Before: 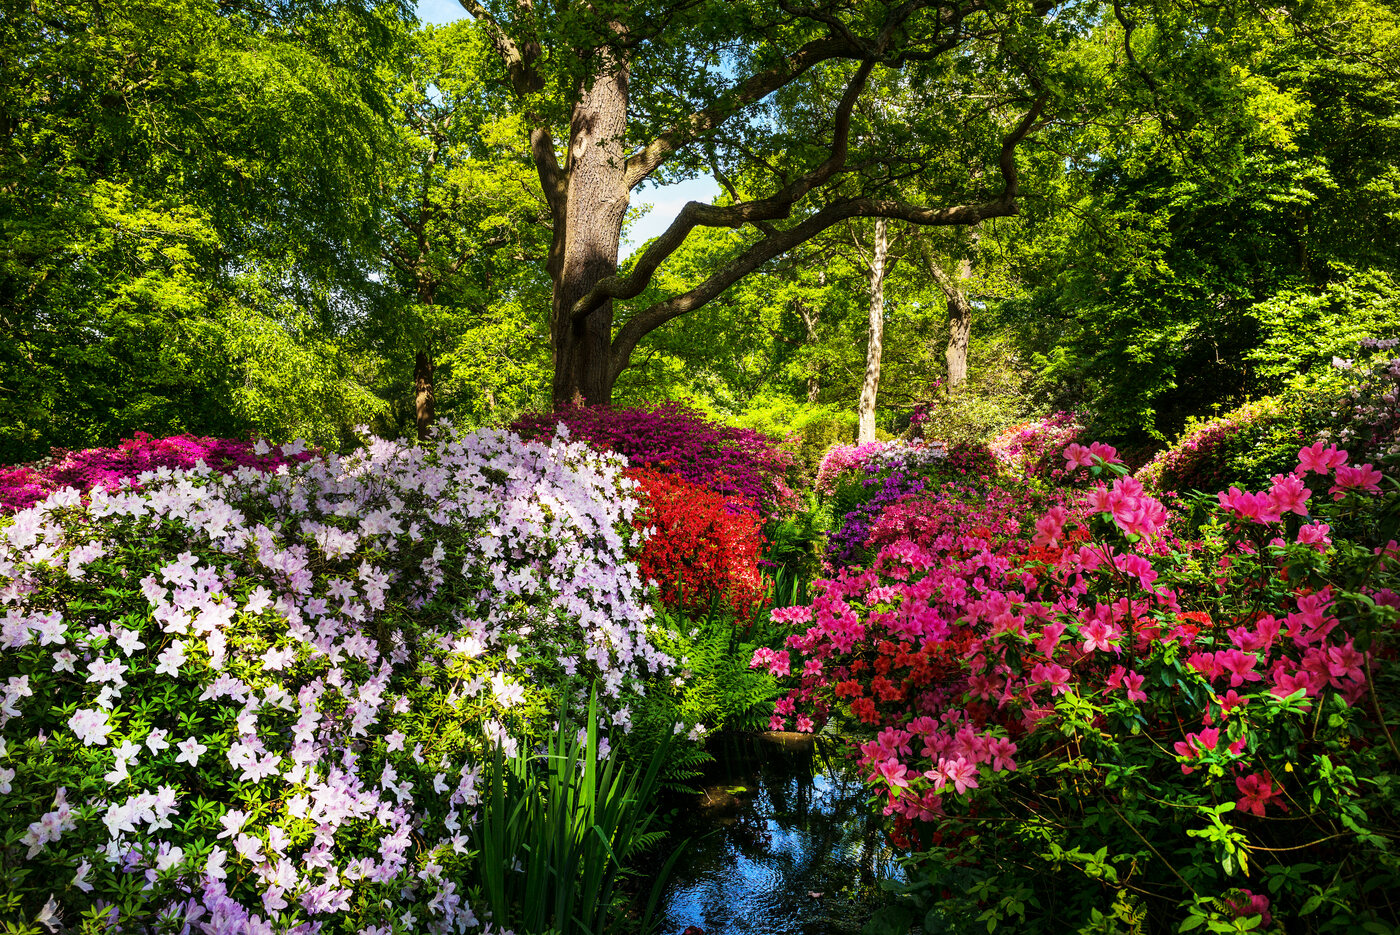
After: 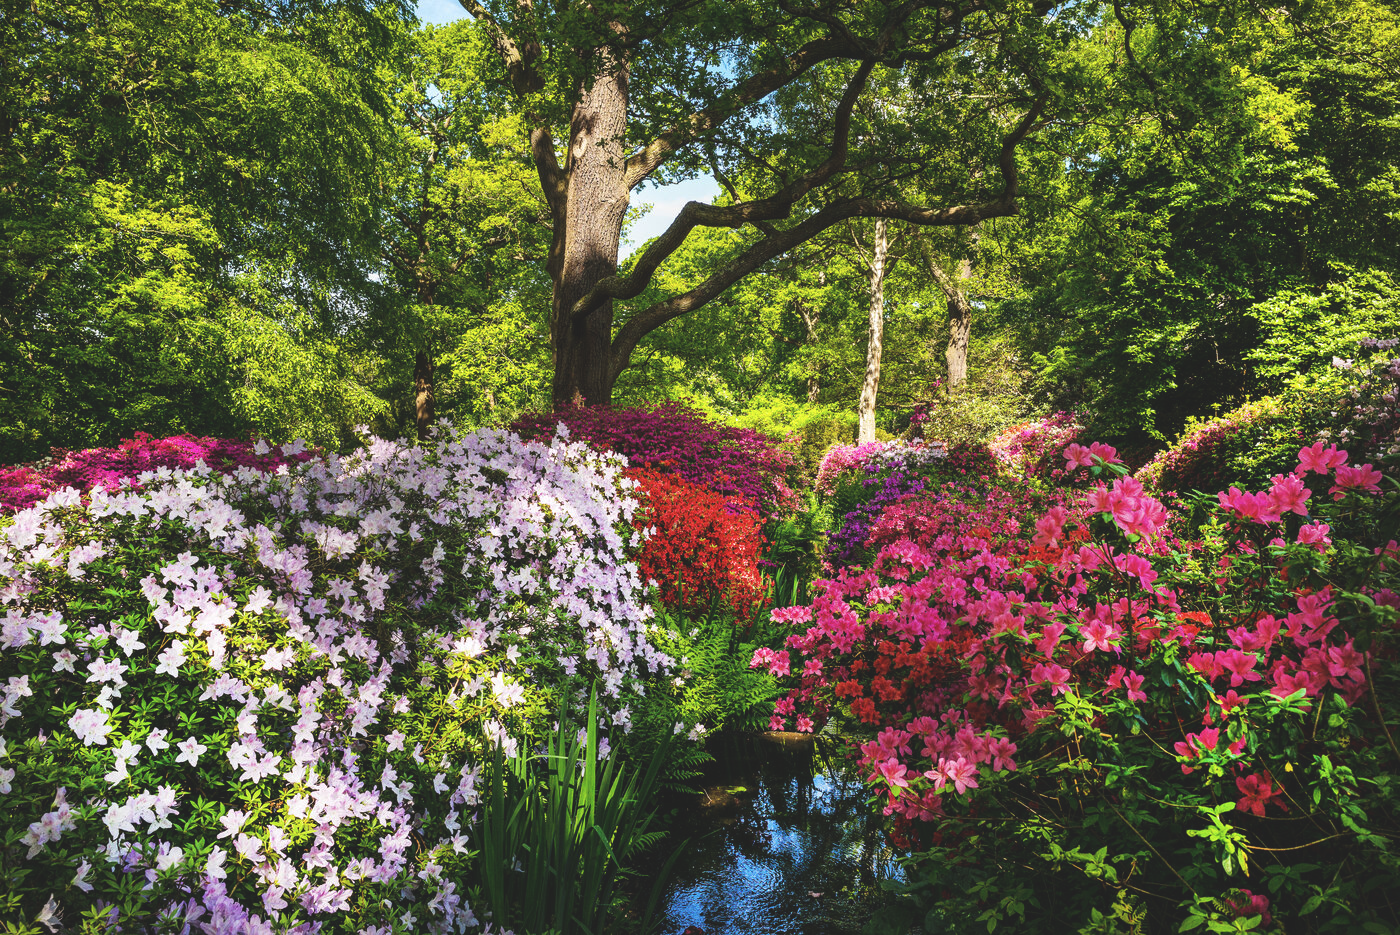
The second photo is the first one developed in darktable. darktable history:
contrast brightness saturation: contrast 0.01, saturation -0.05
exposure: black level correction -0.015, compensate highlight preservation false
